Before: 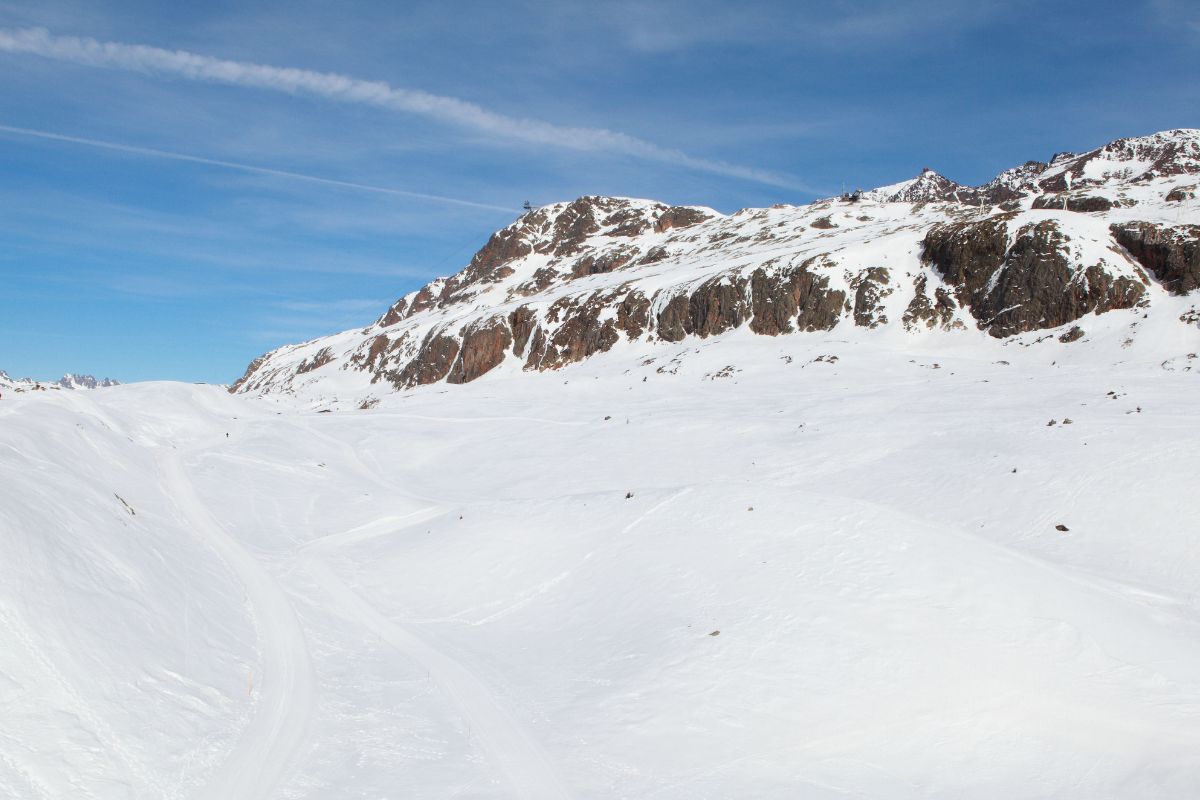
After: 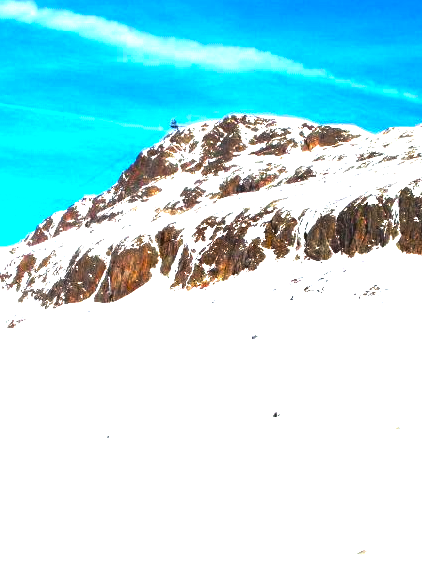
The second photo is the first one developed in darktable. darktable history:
crop and rotate: left 29.476%, top 10.214%, right 35.32%, bottom 17.333%
color balance rgb: linear chroma grading › shadows -30%, linear chroma grading › global chroma 35%, perceptual saturation grading › global saturation 75%, perceptual saturation grading › shadows -30%, perceptual brilliance grading › highlights 75%, perceptual brilliance grading › shadows -30%, global vibrance 35%
